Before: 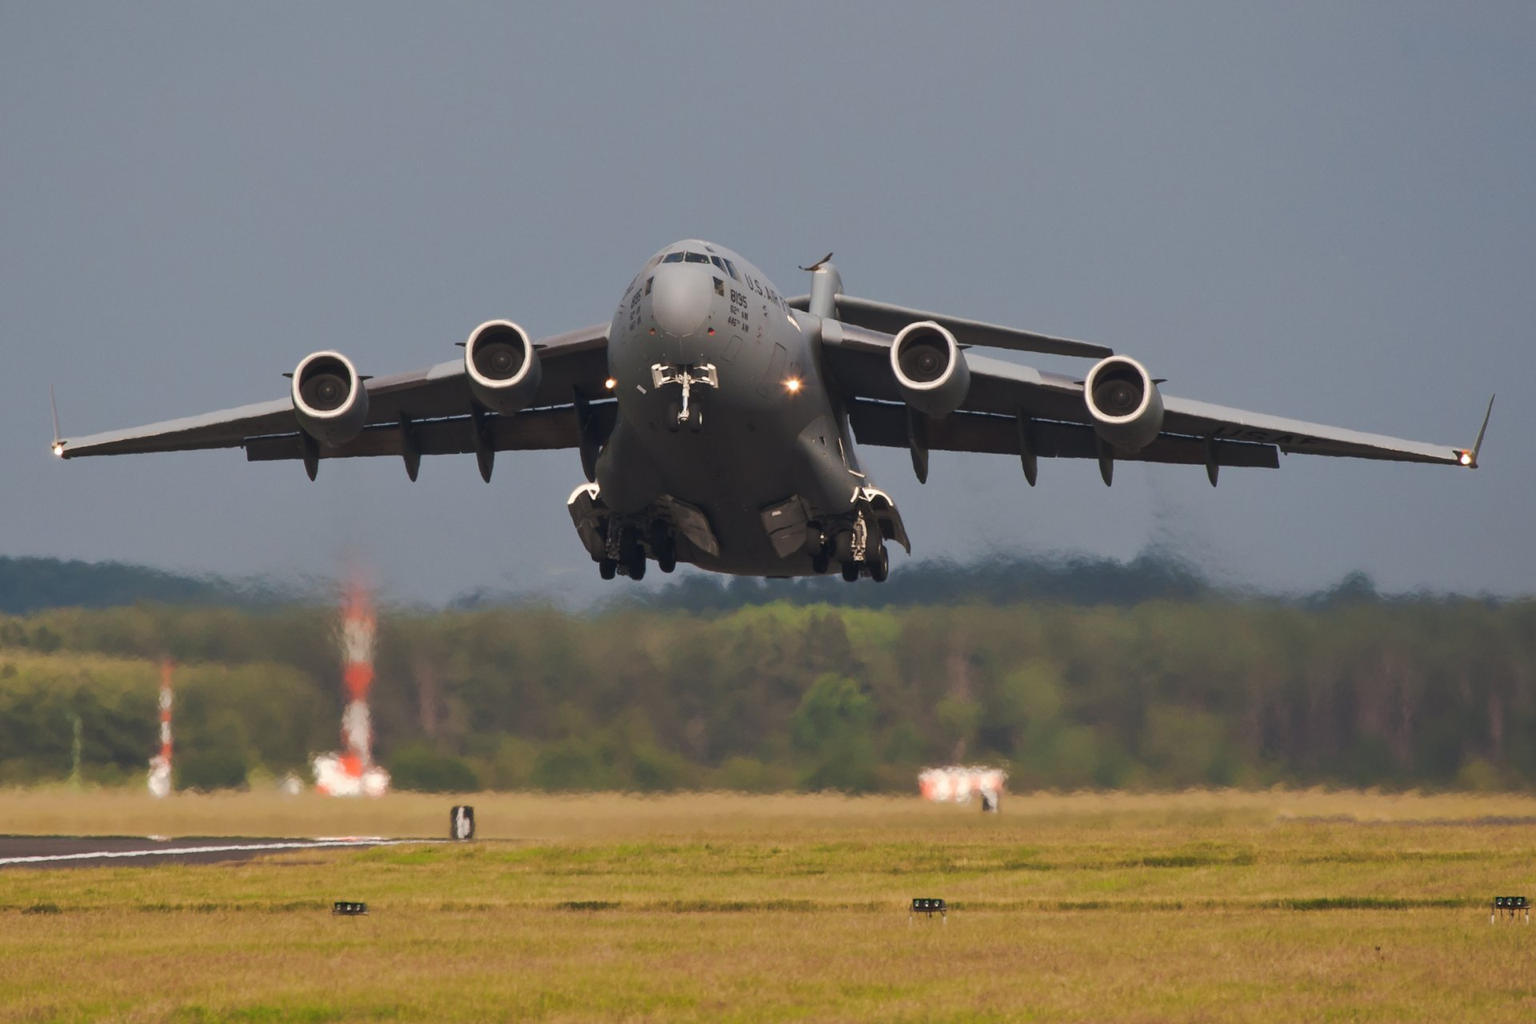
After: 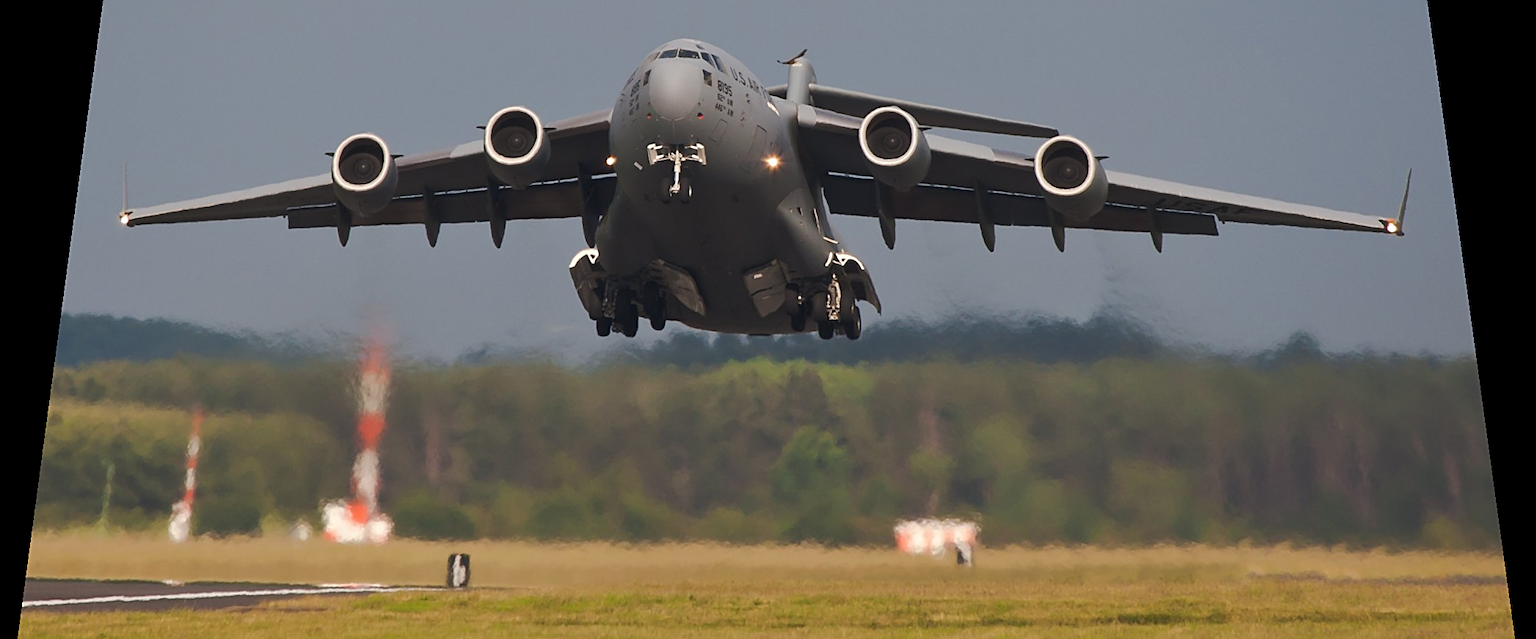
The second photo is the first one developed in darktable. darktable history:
rotate and perspective: rotation 0.128°, lens shift (vertical) -0.181, lens shift (horizontal) -0.044, shear 0.001, automatic cropping off
crop: top 16.727%, bottom 16.727%
sharpen: on, module defaults
